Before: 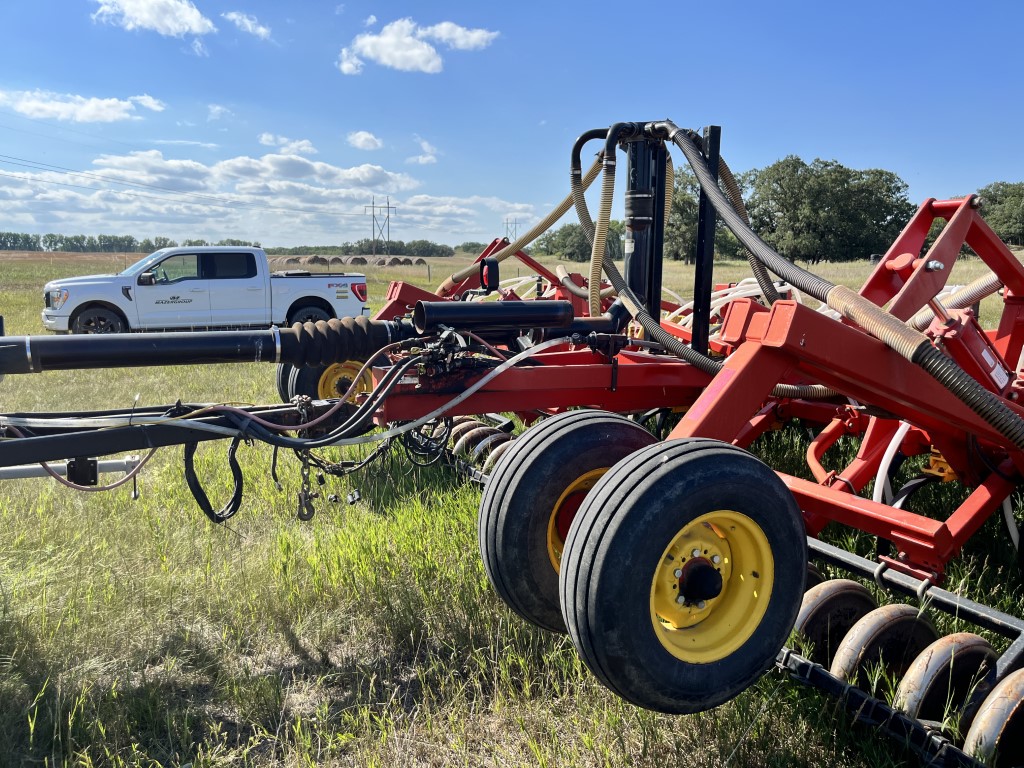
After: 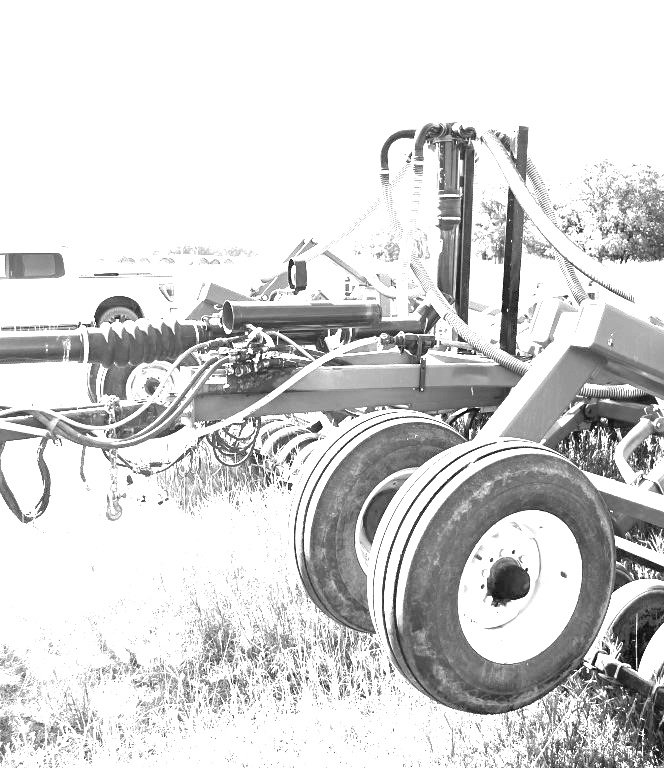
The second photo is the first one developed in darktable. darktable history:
color calibration: output gray [0.267, 0.423, 0.267, 0], gray › normalize channels true, illuminant Planckian (black body), adaptation linear Bradford (ICC v4), x 0.361, y 0.366, temperature 4505 K, gamut compression 0.01
crop and rotate: left 18.811%, right 16.262%
exposure: black level correction 0, exposure 3.907 EV, compensate highlight preservation false
